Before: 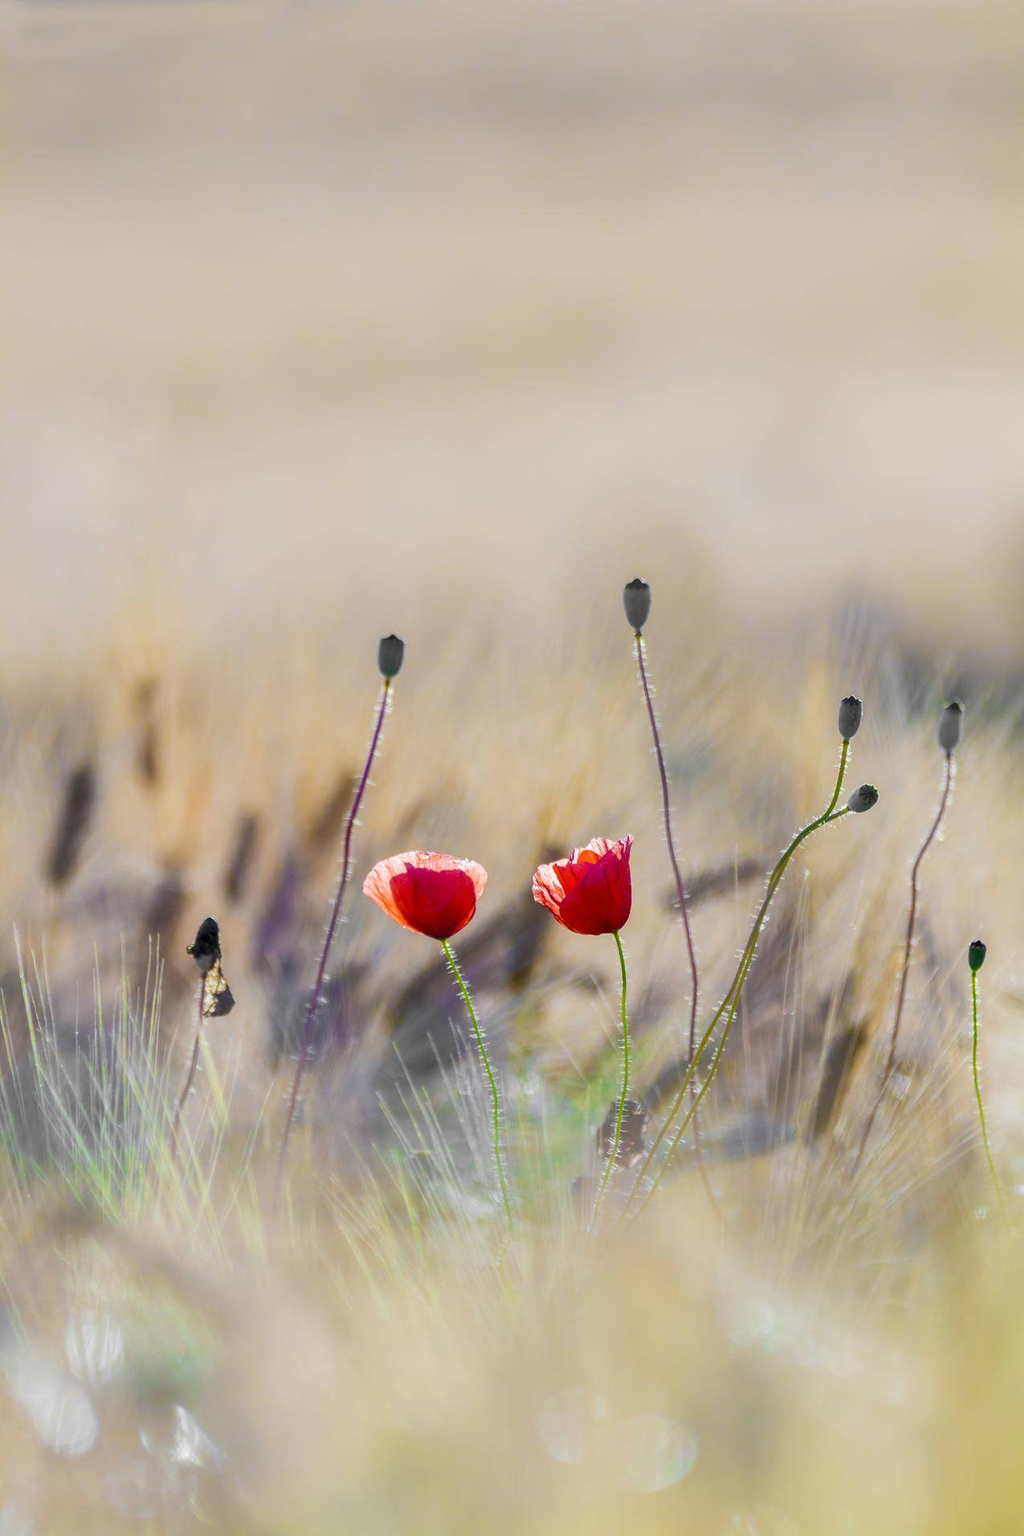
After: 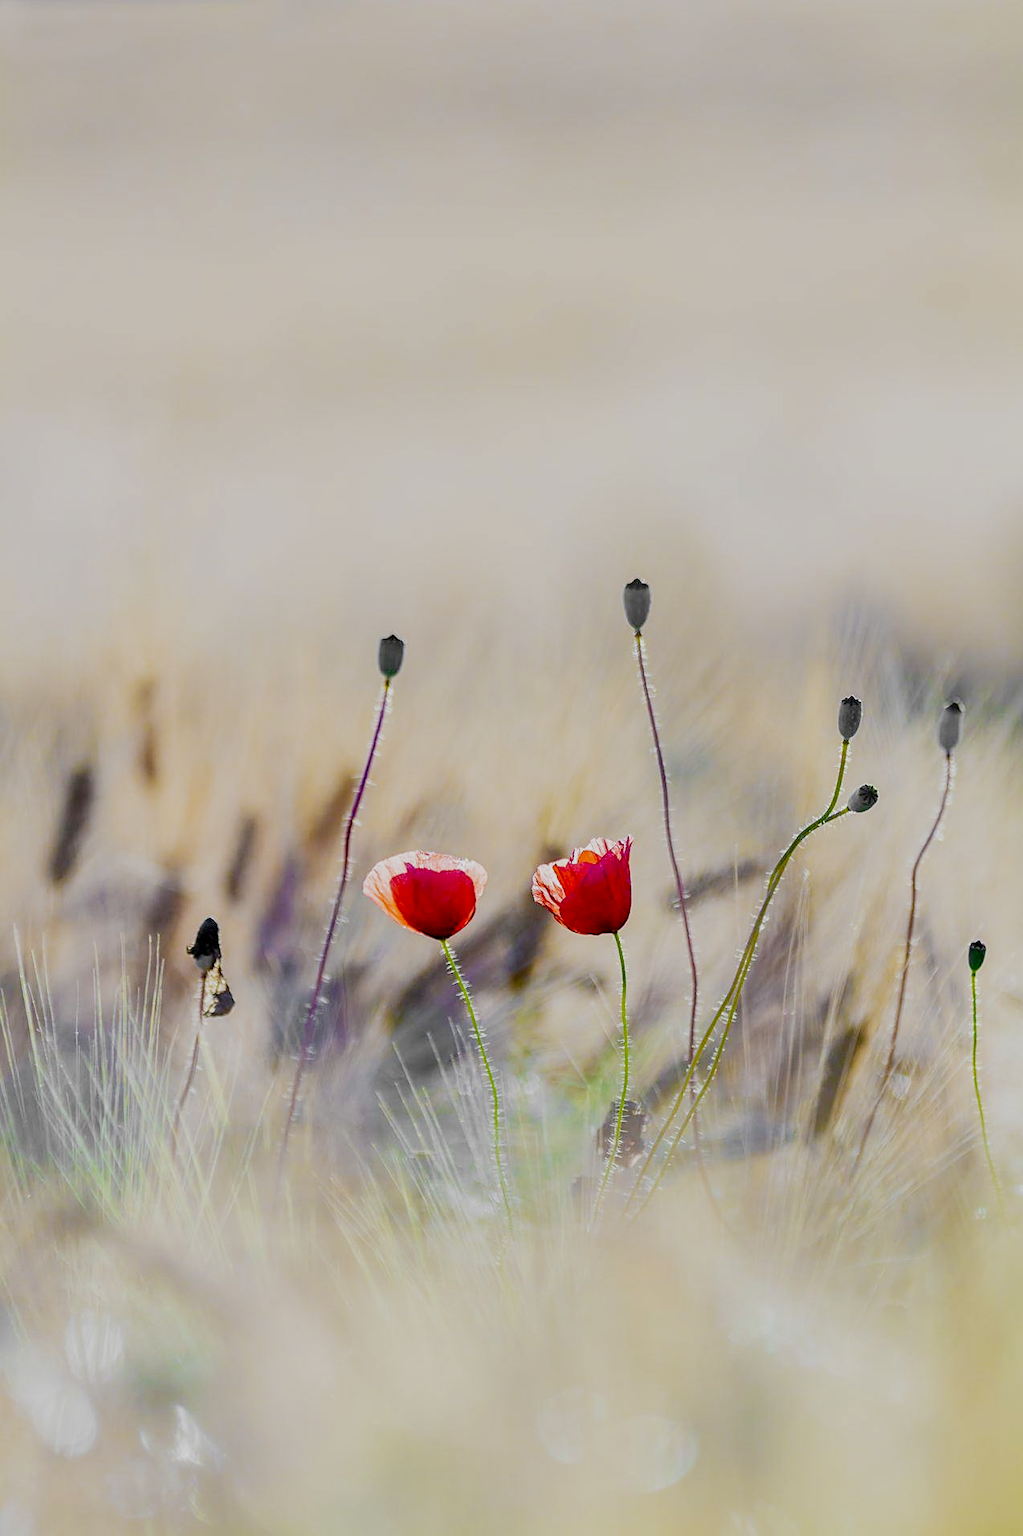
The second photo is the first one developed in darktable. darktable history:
exposure: black level correction 0.001, exposure 0.193 EV, compensate highlight preservation false
sharpen: on, module defaults
filmic rgb: black relative exposure -9.21 EV, white relative exposure 6.72 EV, hardness 3.05, contrast 1.054, preserve chrominance no, color science v5 (2021)
